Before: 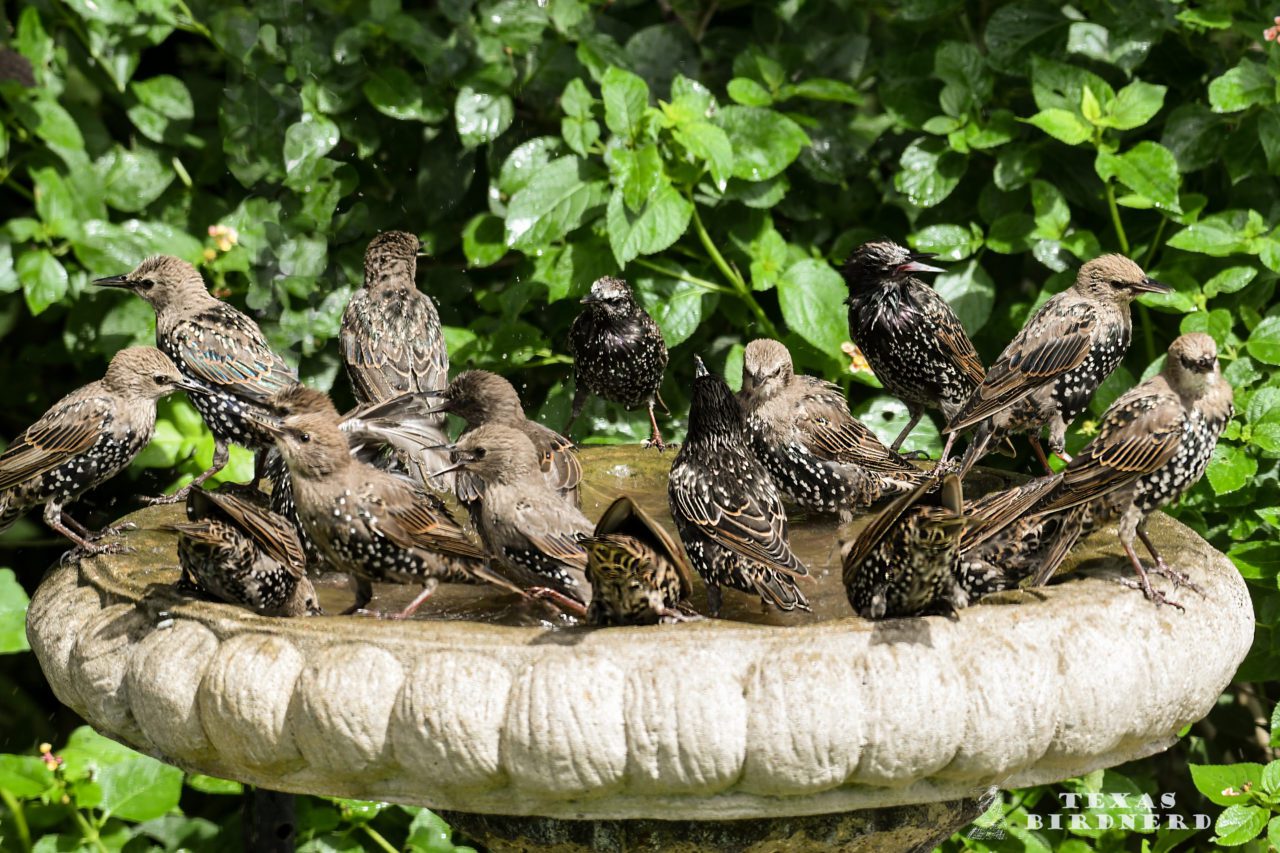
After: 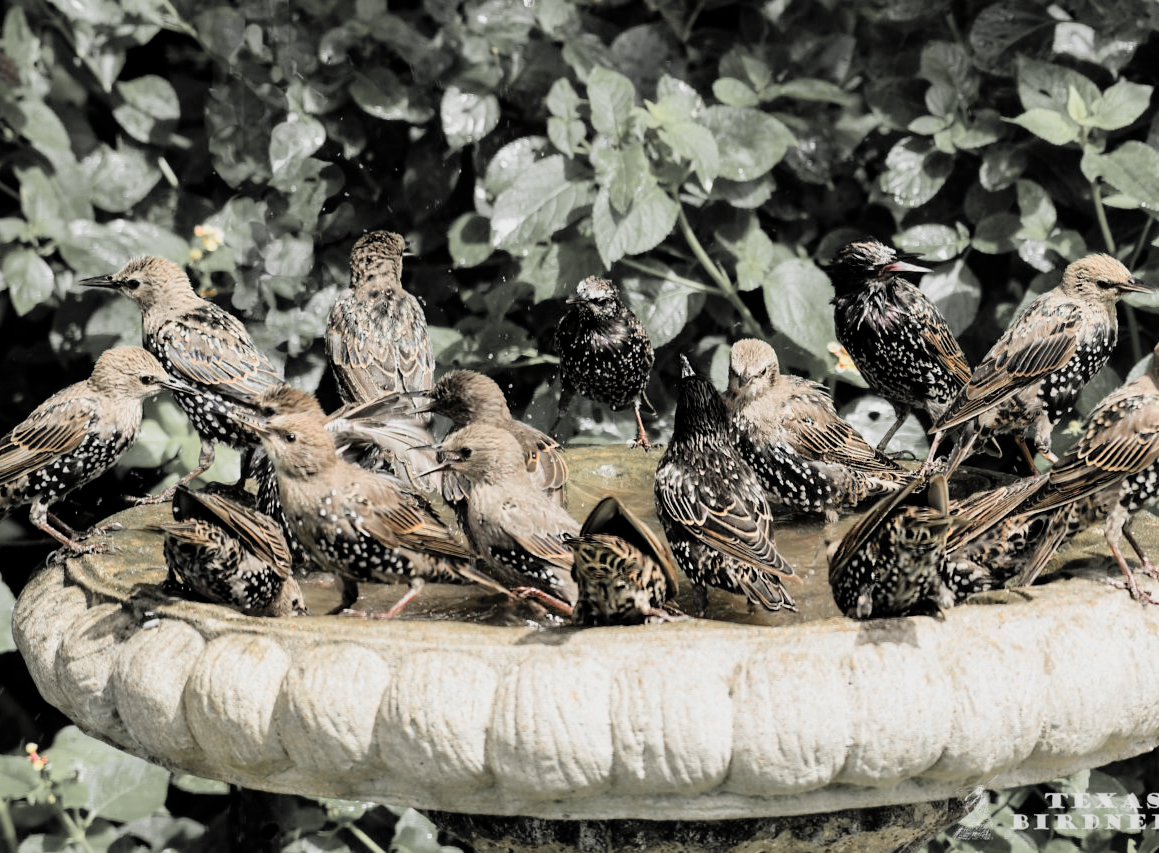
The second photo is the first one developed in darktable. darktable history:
color zones: curves: ch0 [(0, 0.447) (0.184, 0.543) (0.323, 0.476) (0.429, 0.445) (0.571, 0.443) (0.714, 0.451) (0.857, 0.452) (1, 0.447)]; ch1 [(0, 0.464) (0.176, 0.46) (0.287, 0.177) (0.429, 0.002) (0.571, 0) (0.714, 0) (0.857, 0) (1, 0.464)]
crop and rotate: left 1.145%, right 8.232%
contrast brightness saturation: brightness 0.142
filmic rgb: middle gray luminance 9.37%, black relative exposure -10.59 EV, white relative exposure 3.45 EV, target black luminance 0%, hardness 5.94, latitude 59.67%, contrast 1.088, highlights saturation mix 5.67%, shadows ↔ highlights balance 29.06%
